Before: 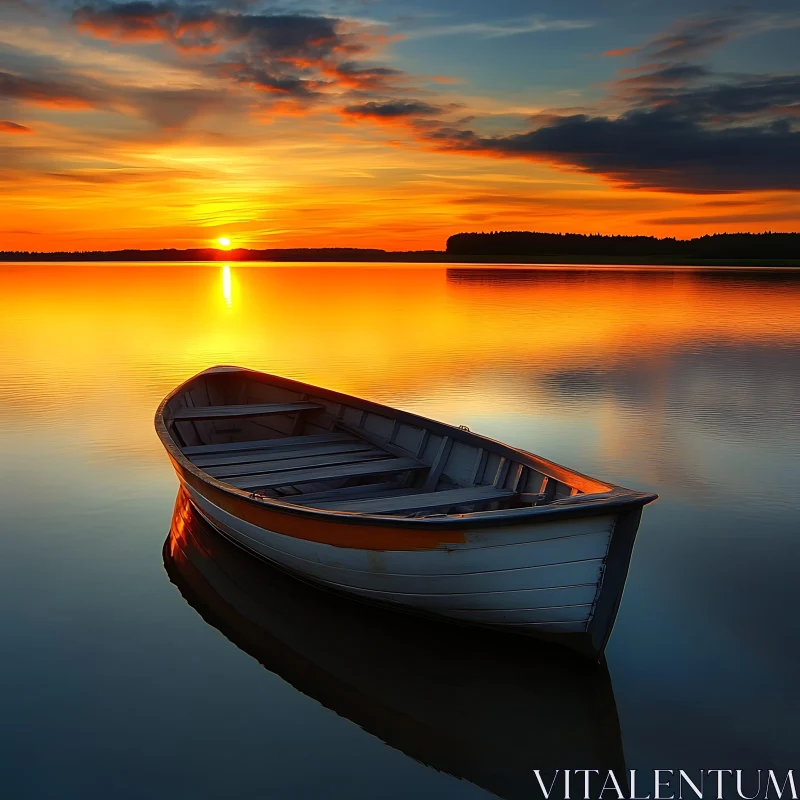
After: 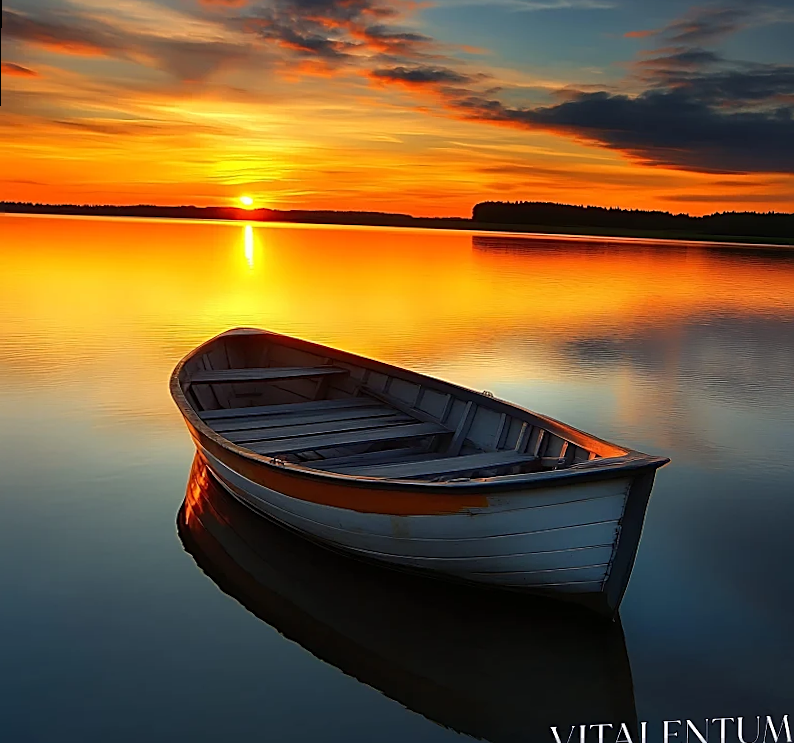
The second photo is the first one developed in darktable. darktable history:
crop: bottom 0.071%
rotate and perspective: rotation 0.679°, lens shift (horizontal) 0.136, crop left 0.009, crop right 0.991, crop top 0.078, crop bottom 0.95
sharpen: on, module defaults
